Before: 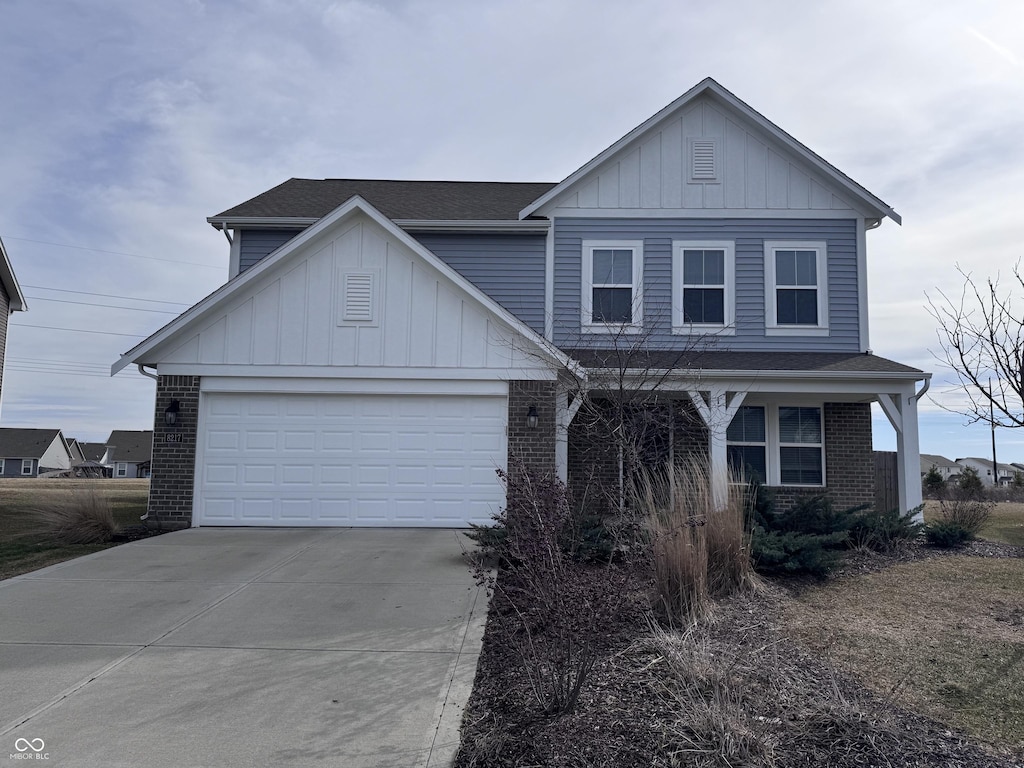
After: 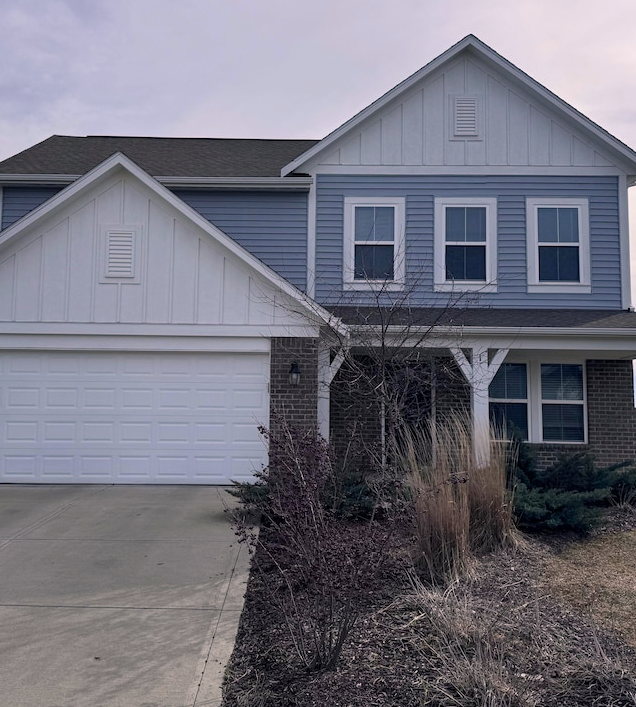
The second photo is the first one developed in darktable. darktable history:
exposure: compensate highlight preservation false
color balance rgb: highlights gain › chroma 2.018%, highlights gain › hue 45.81°, perceptual saturation grading › global saturation 30.474%
crop and rotate: left 23.272%, top 5.639%, right 14.538%, bottom 2.265%
